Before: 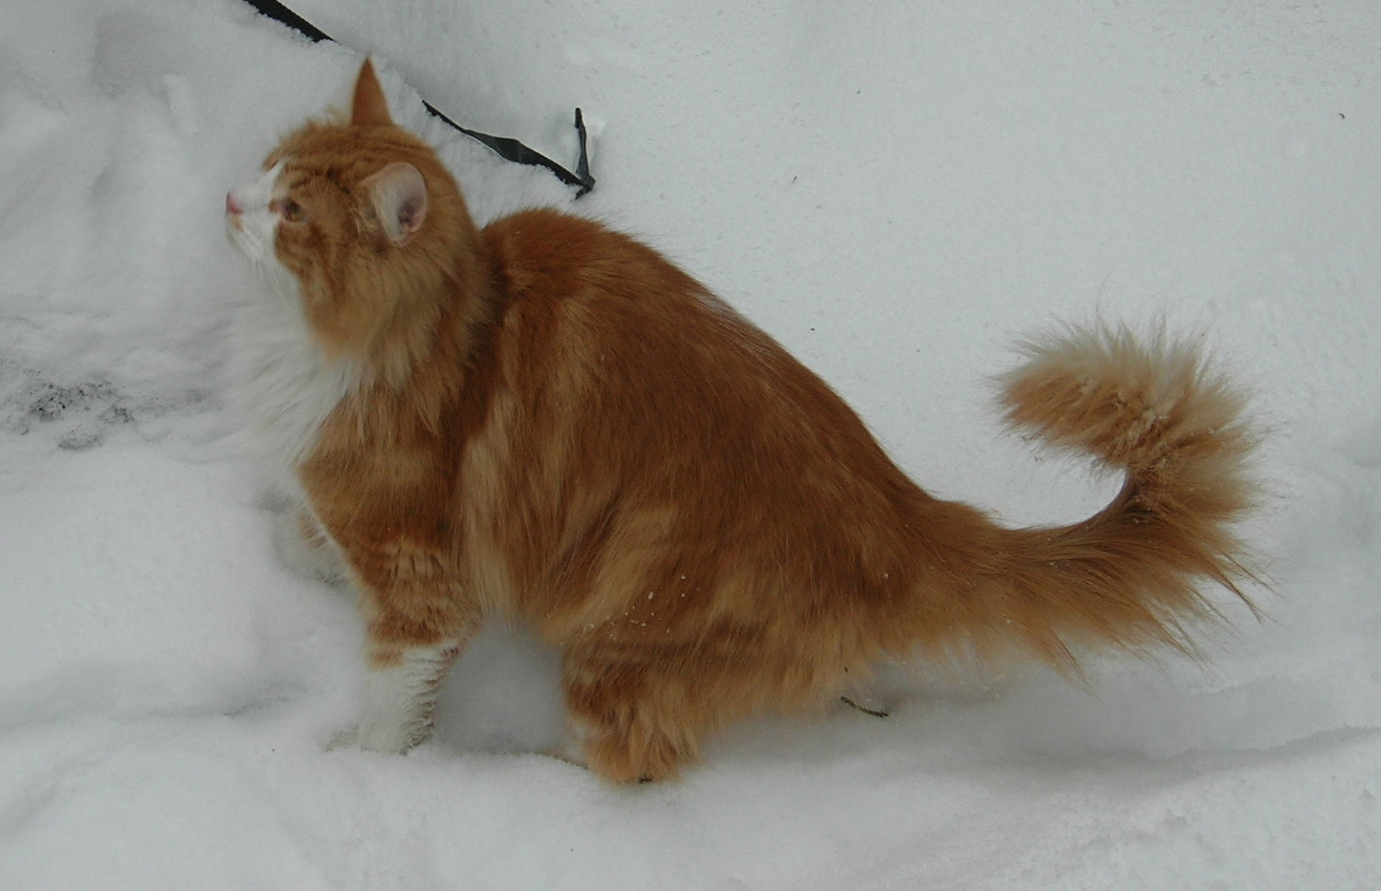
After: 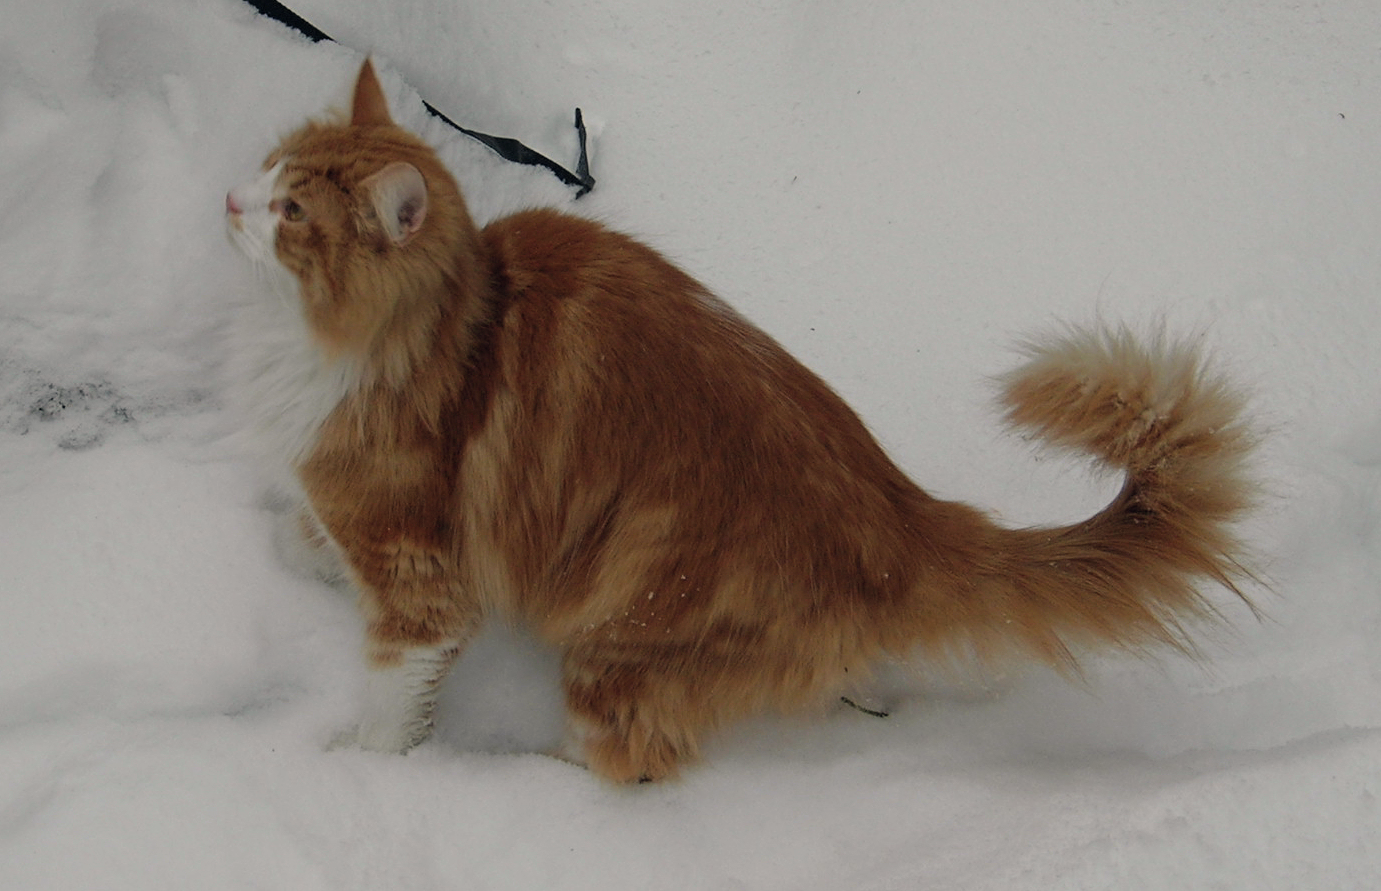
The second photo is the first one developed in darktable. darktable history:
color balance rgb: shadows lift › hue 87.51°, highlights gain › chroma 1.62%, highlights gain › hue 55.1°, global offset › chroma 0.06%, global offset › hue 253.66°, linear chroma grading › global chroma 0.5%
filmic rgb: black relative exposure -8.15 EV, white relative exposure 3.76 EV, hardness 4.46
